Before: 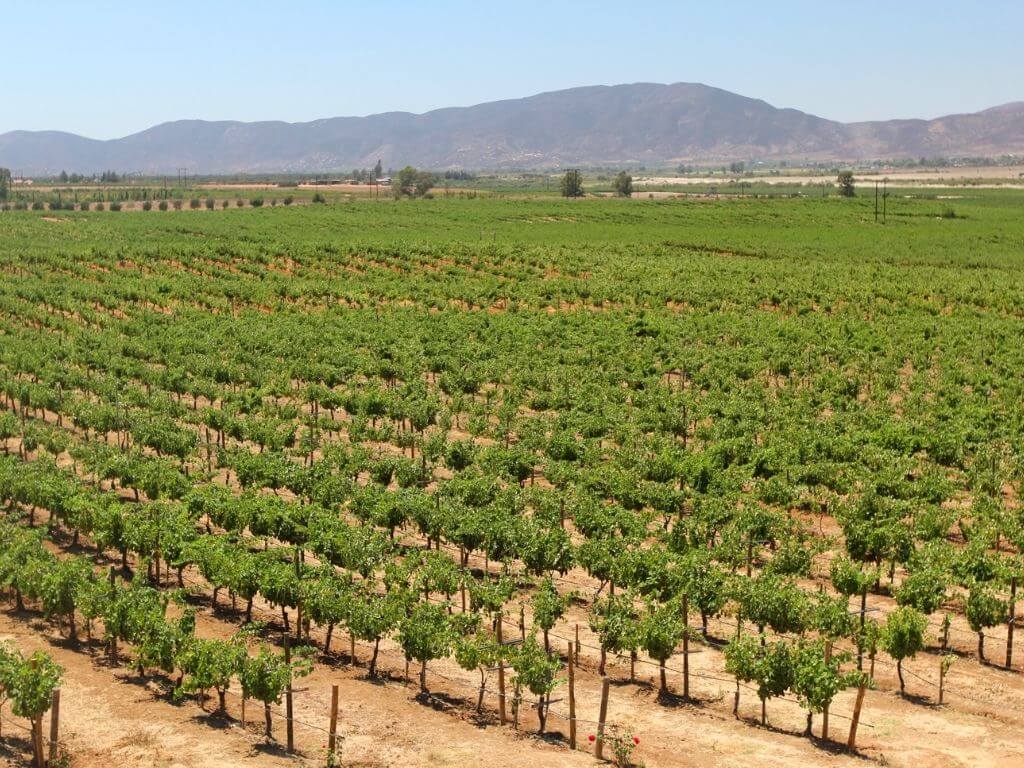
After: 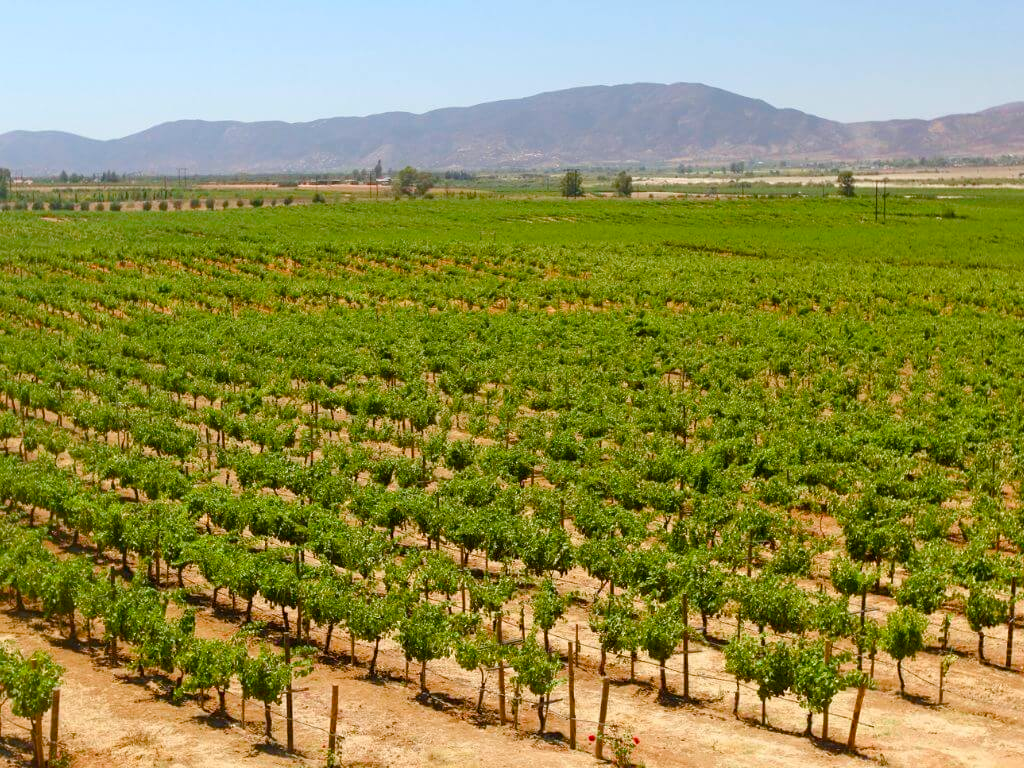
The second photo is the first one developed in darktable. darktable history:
color balance rgb: perceptual saturation grading › global saturation 44.338%, perceptual saturation grading › highlights -50.24%, perceptual saturation grading › shadows 30.227%, global vibrance 20%
